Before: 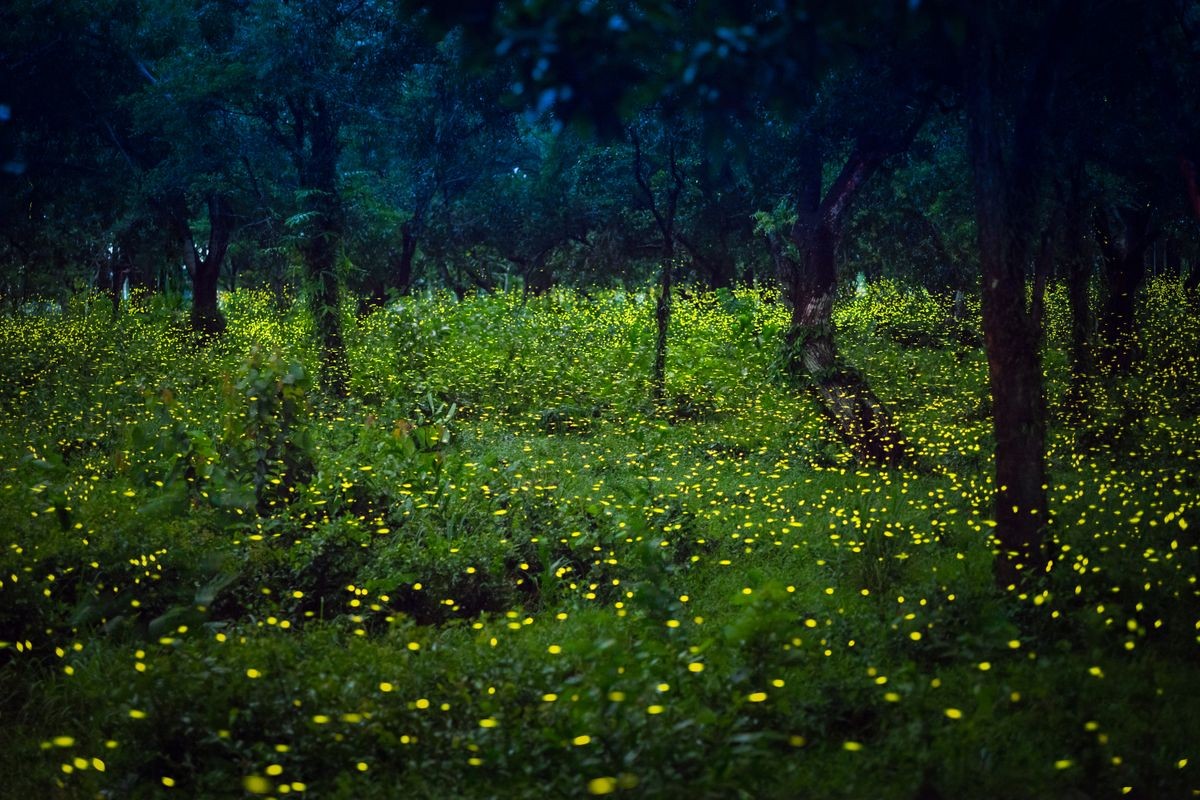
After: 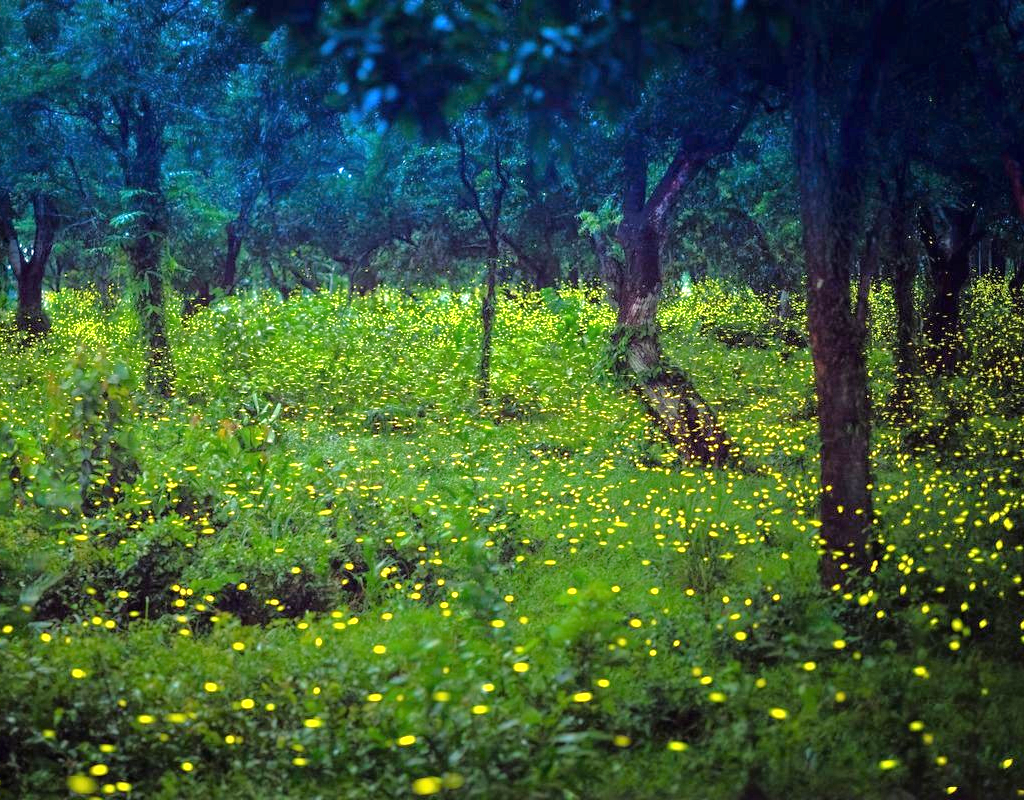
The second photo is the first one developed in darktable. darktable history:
crop and rotate: left 14.644%
exposure: black level correction 0, exposure 0.896 EV, compensate highlight preservation false
tone equalizer: -7 EV 0.158 EV, -6 EV 0.569 EV, -5 EV 1.14 EV, -4 EV 1.34 EV, -3 EV 1.18 EV, -2 EV 0.6 EV, -1 EV 0.16 EV
